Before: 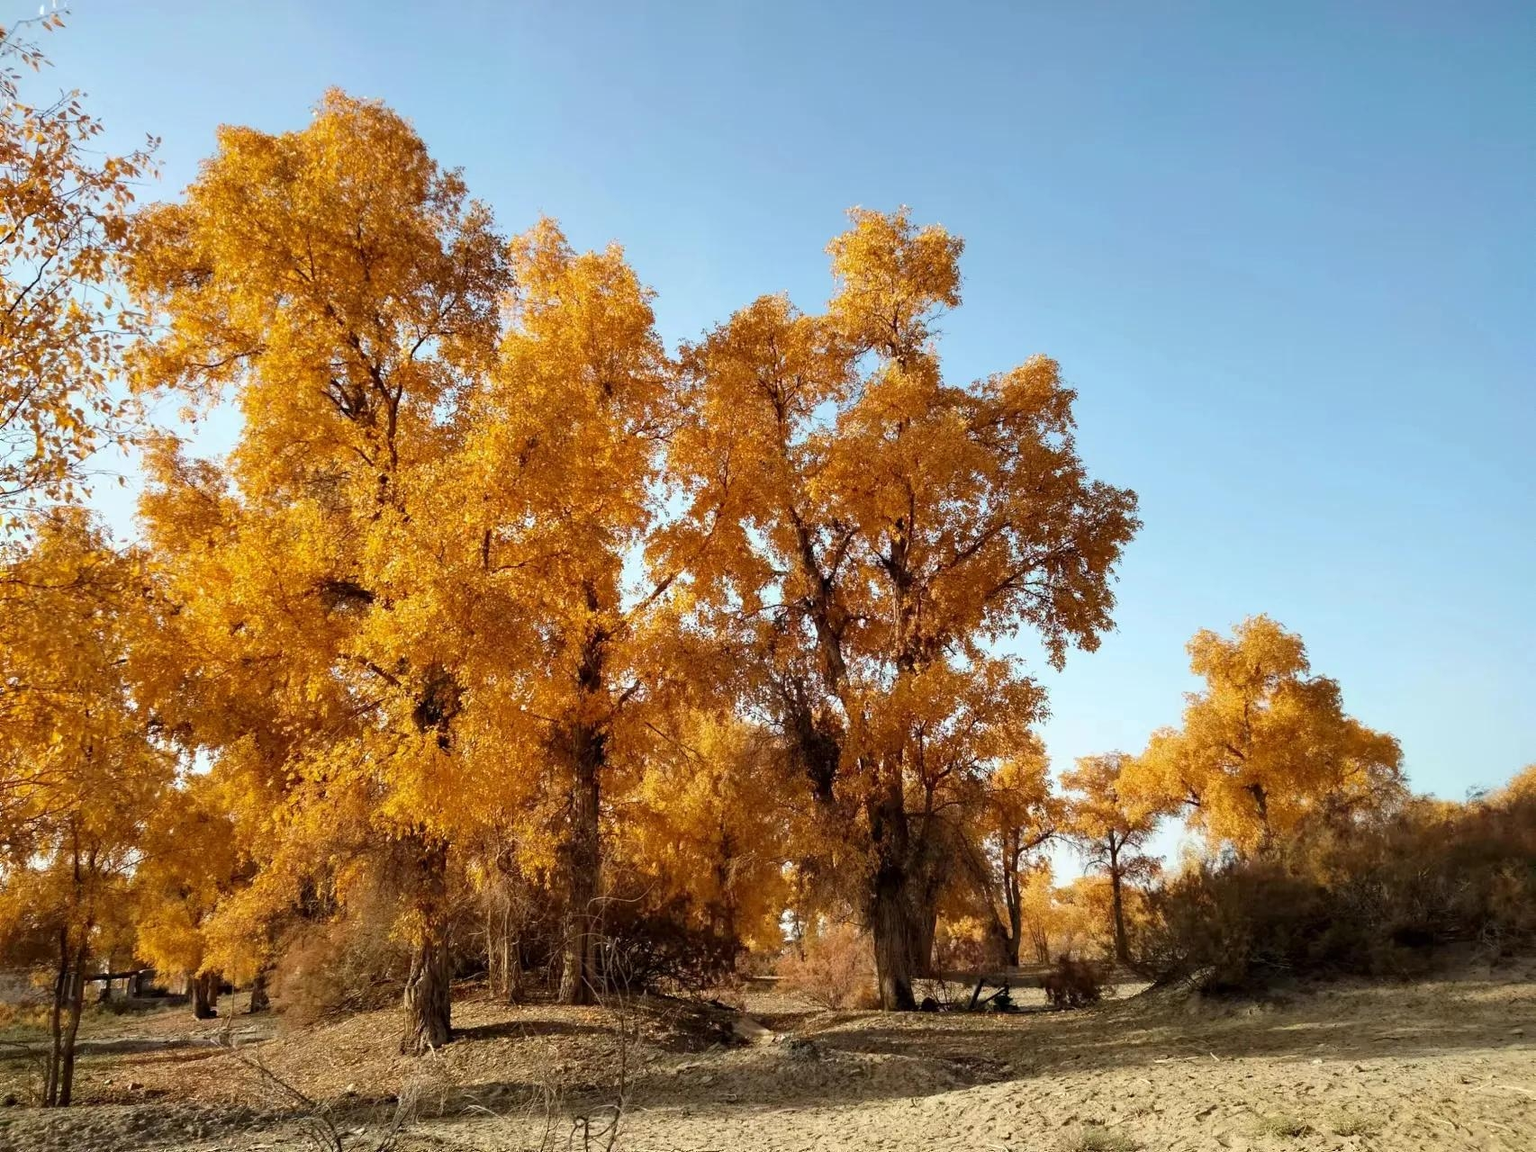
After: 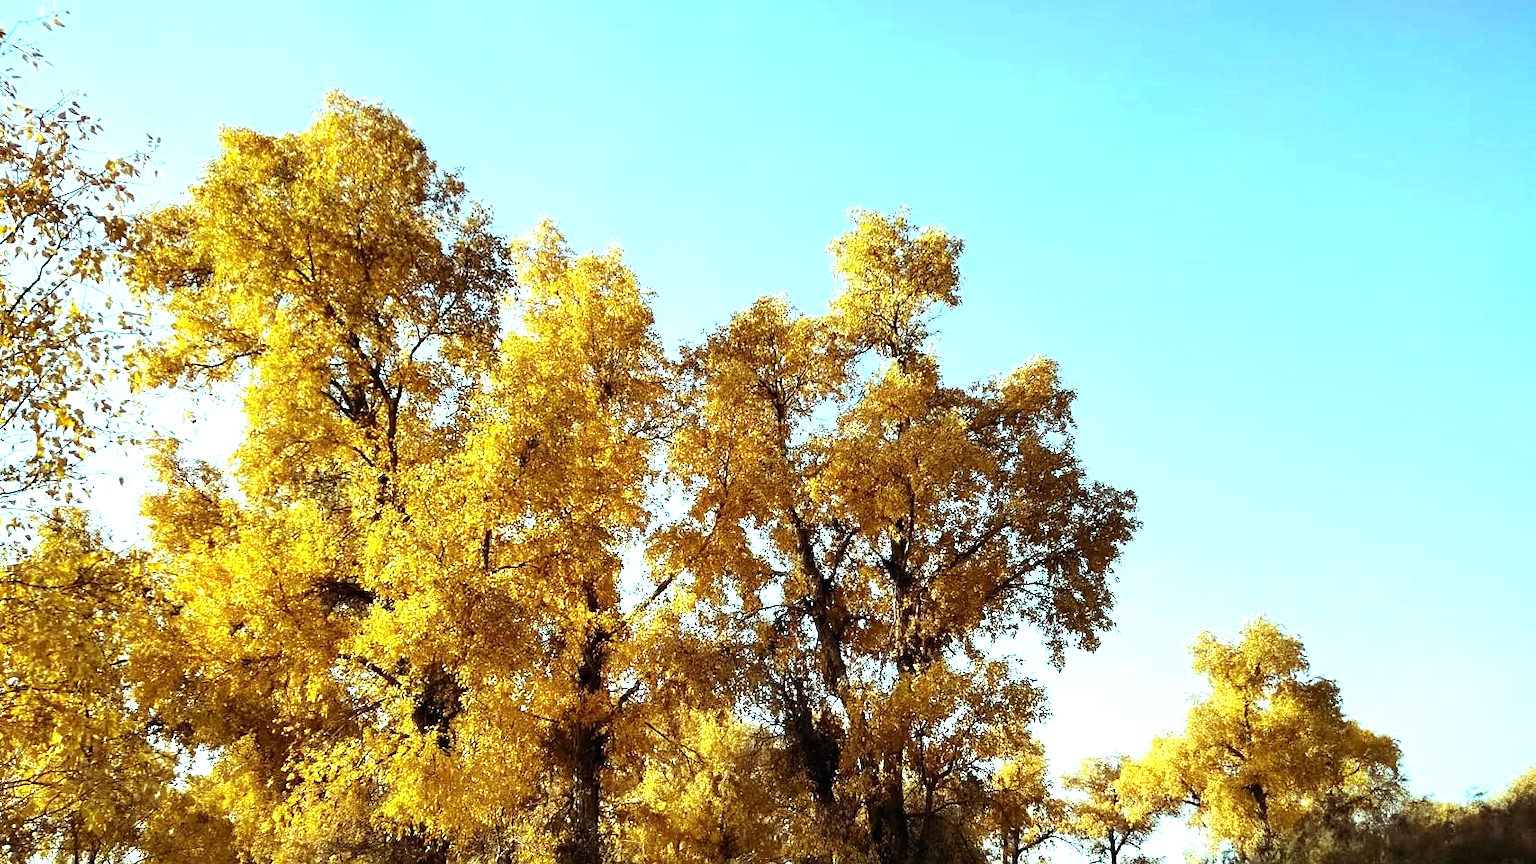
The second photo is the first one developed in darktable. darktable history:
crop: bottom 24.988%
sharpen: radius 1
color balance: mode lift, gamma, gain (sRGB), lift [0.997, 0.979, 1.021, 1.011], gamma [1, 1.084, 0.916, 0.998], gain [1, 0.87, 1.13, 1.101], contrast 4.55%, contrast fulcrum 38.24%, output saturation 104.09%
tone equalizer: -8 EV -1.08 EV, -7 EV -1.01 EV, -6 EV -0.867 EV, -5 EV -0.578 EV, -3 EV 0.578 EV, -2 EV 0.867 EV, -1 EV 1.01 EV, +0 EV 1.08 EV, edges refinement/feathering 500, mask exposure compensation -1.57 EV, preserve details no
